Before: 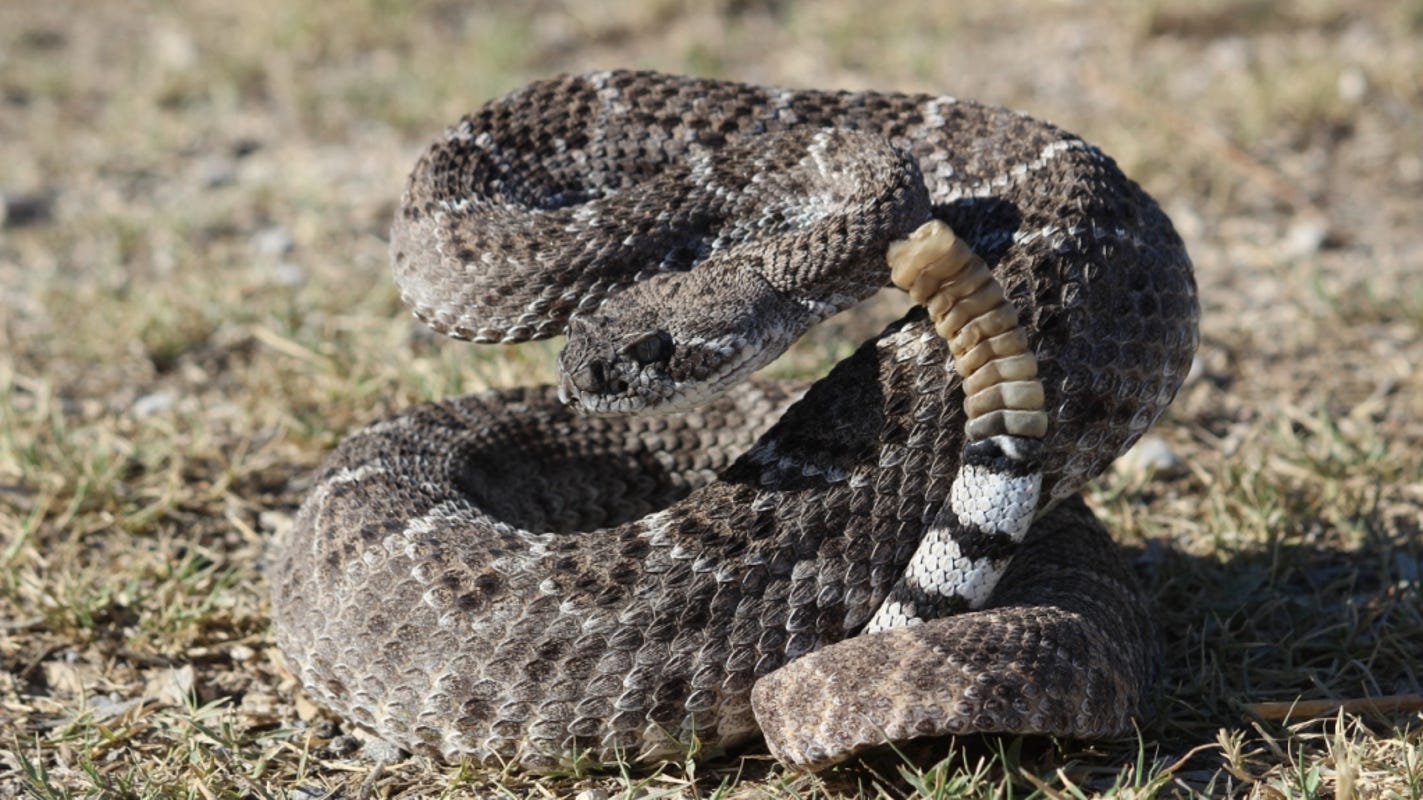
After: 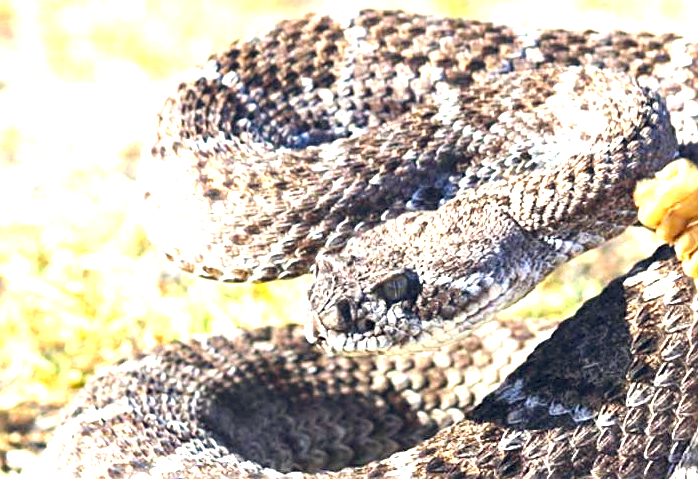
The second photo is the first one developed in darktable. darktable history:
exposure: exposure 2.216 EV, compensate highlight preservation false
crop: left 17.849%, top 7.704%, right 33.055%, bottom 32.409%
color zones: curves: ch0 [(0.004, 0.588) (0.116, 0.636) (0.259, 0.476) (0.423, 0.464) (0.75, 0.5)]; ch1 [(0, 0) (0.143, 0) (0.286, 0) (0.429, 0) (0.571, 0) (0.714, 0) (0.857, 0)], mix -120.22%
sharpen: on, module defaults
color balance rgb: power › chroma 0.229%, power › hue 61.57°, global offset › chroma 0.139%, global offset › hue 254.32°, perceptual saturation grading › global saturation 17.431%, global vibrance 34.193%
